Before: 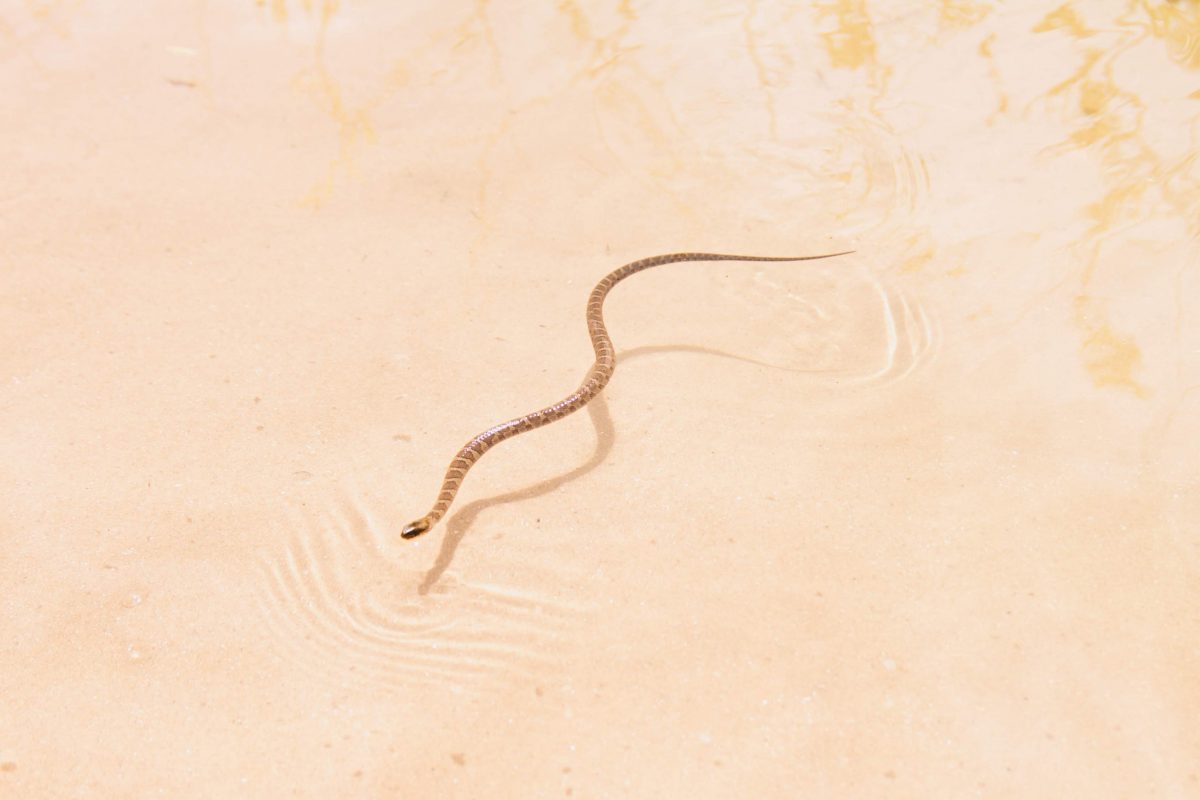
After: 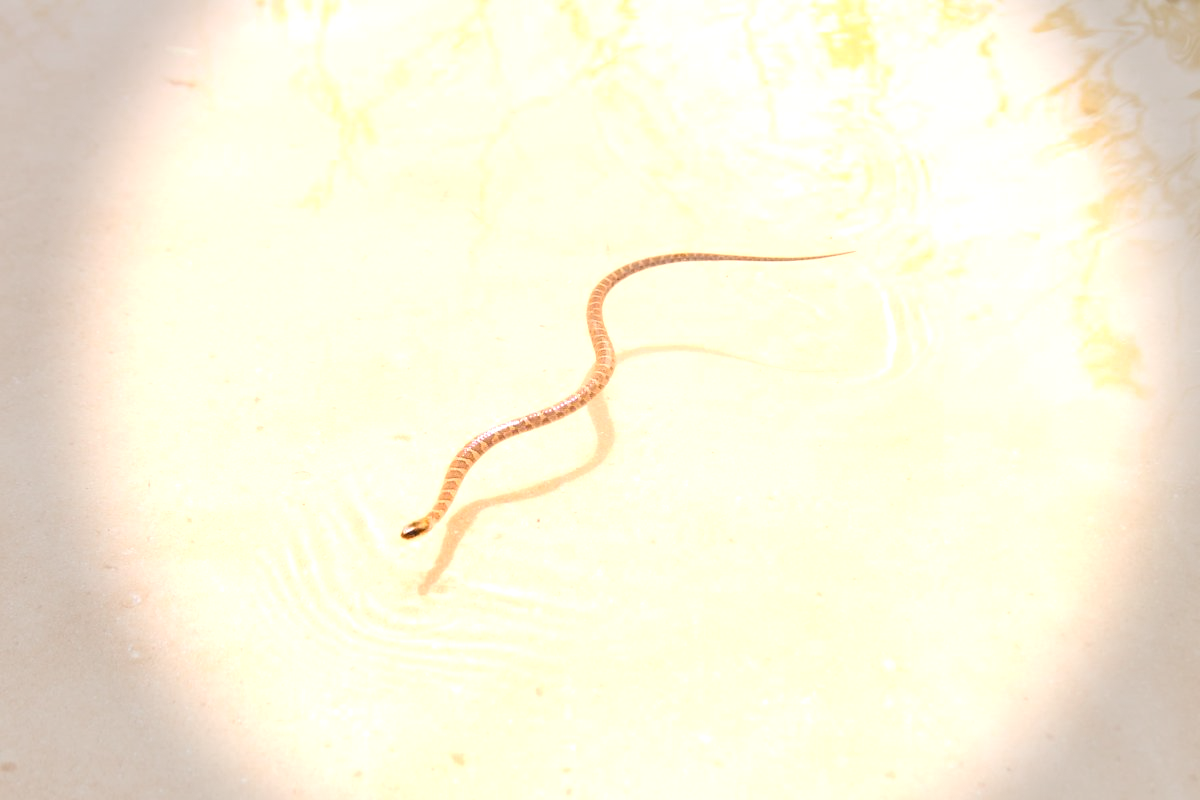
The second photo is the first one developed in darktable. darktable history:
contrast brightness saturation: brightness 0.09, saturation 0.194
vignetting: fall-off start 76.55%, fall-off radius 27.05%, center (0.039, -0.085), width/height ratio 0.973, dithering 8-bit output
tone equalizer: -8 EV -0.771 EV, -7 EV -0.726 EV, -6 EV -0.63 EV, -5 EV -0.361 EV, -3 EV 0.378 EV, -2 EV 0.6 EV, -1 EV 0.685 EV, +0 EV 0.763 EV, smoothing diameter 2.2%, edges refinement/feathering 16.12, mask exposure compensation -1.57 EV, filter diffusion 5
